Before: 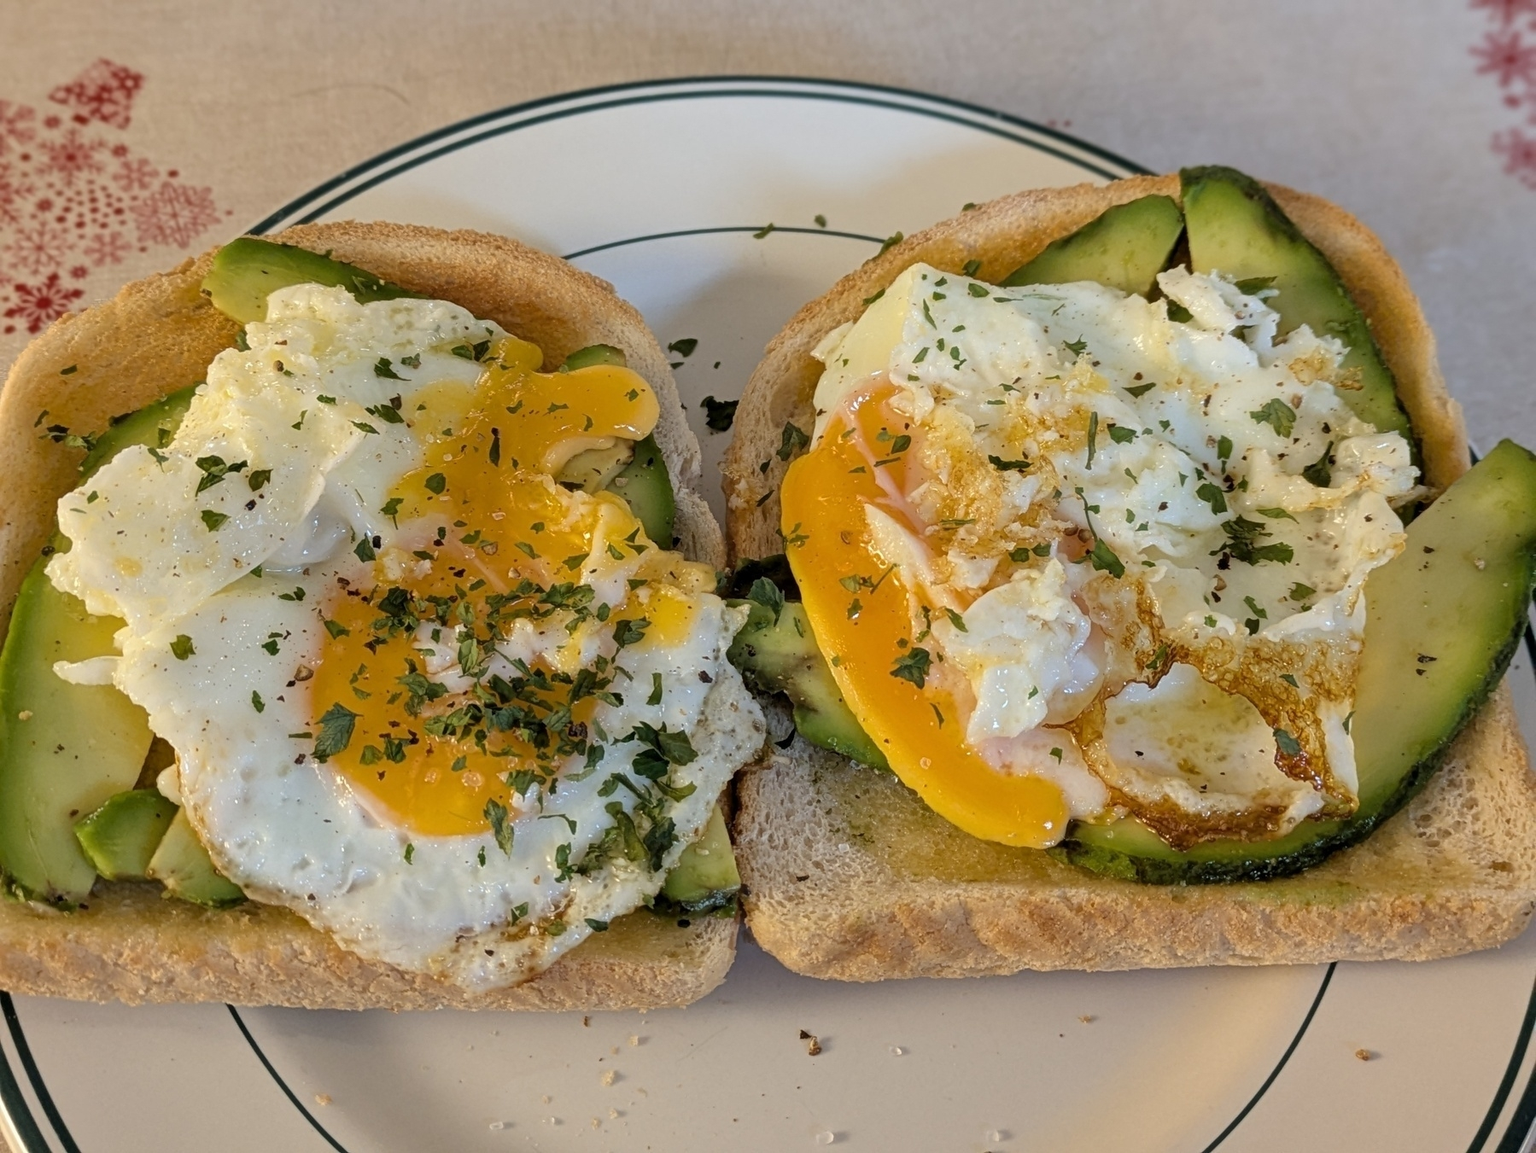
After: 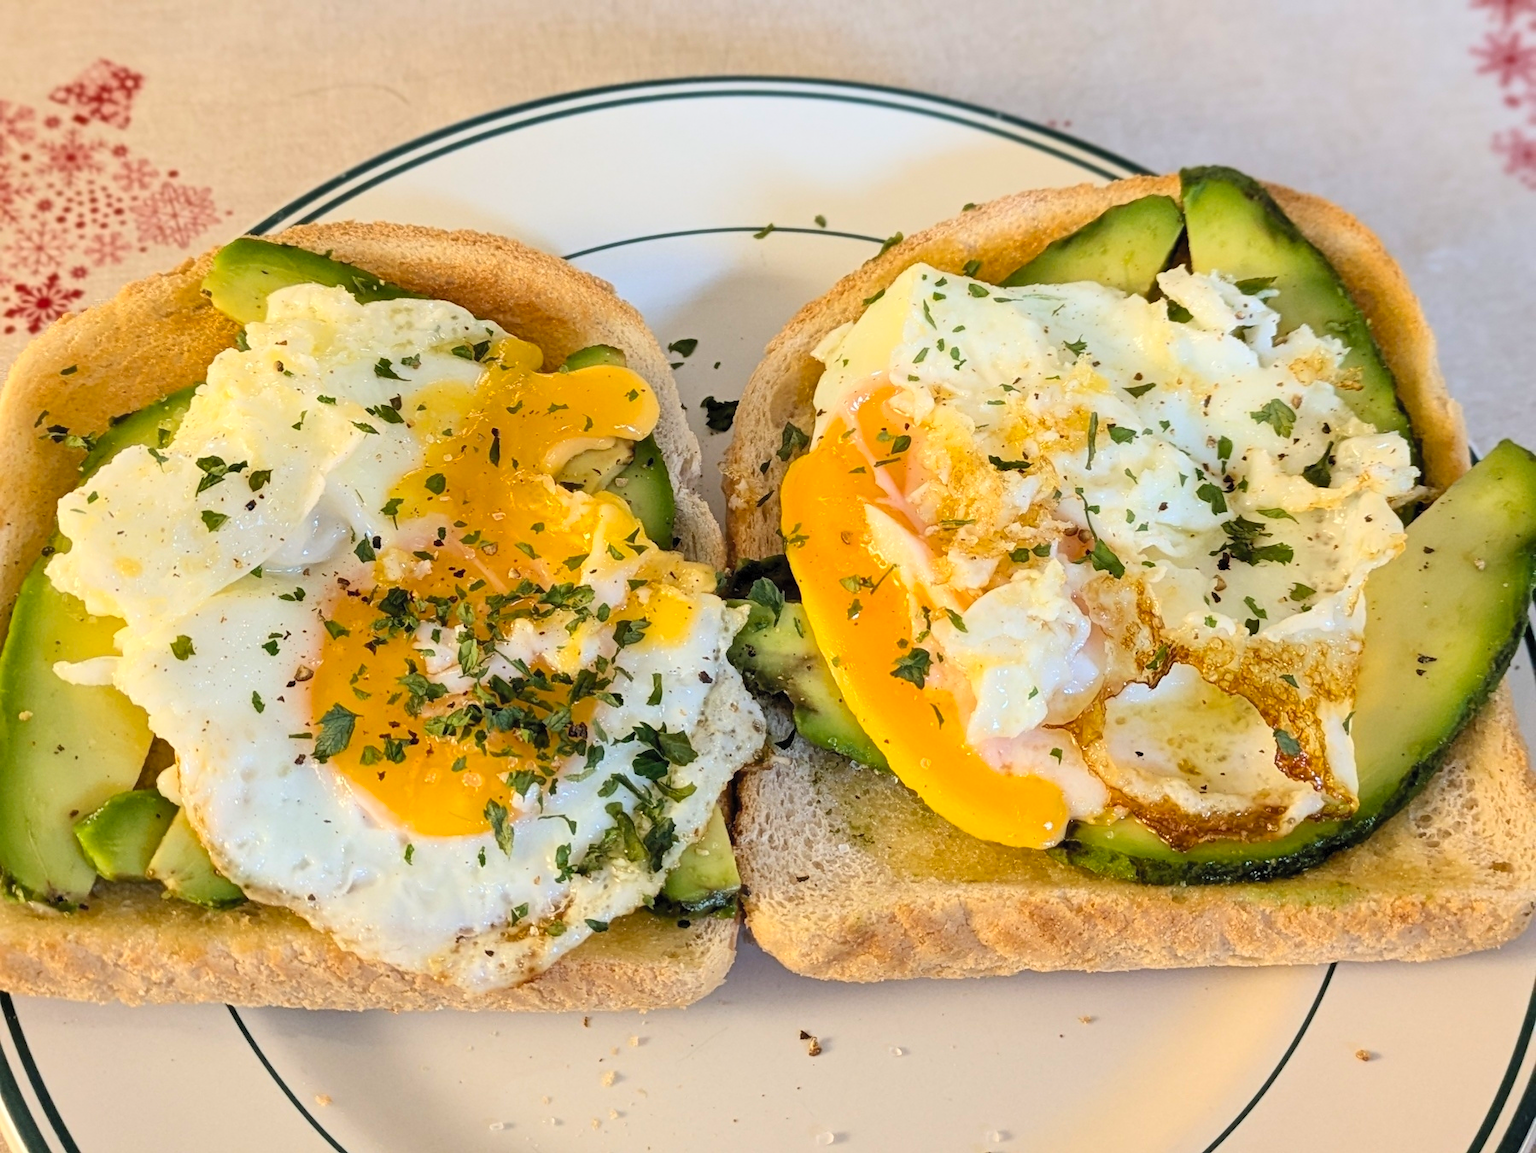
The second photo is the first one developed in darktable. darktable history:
contrast brightness saturation: contrast 0.239, brightness 0.266, saturation 0.384
